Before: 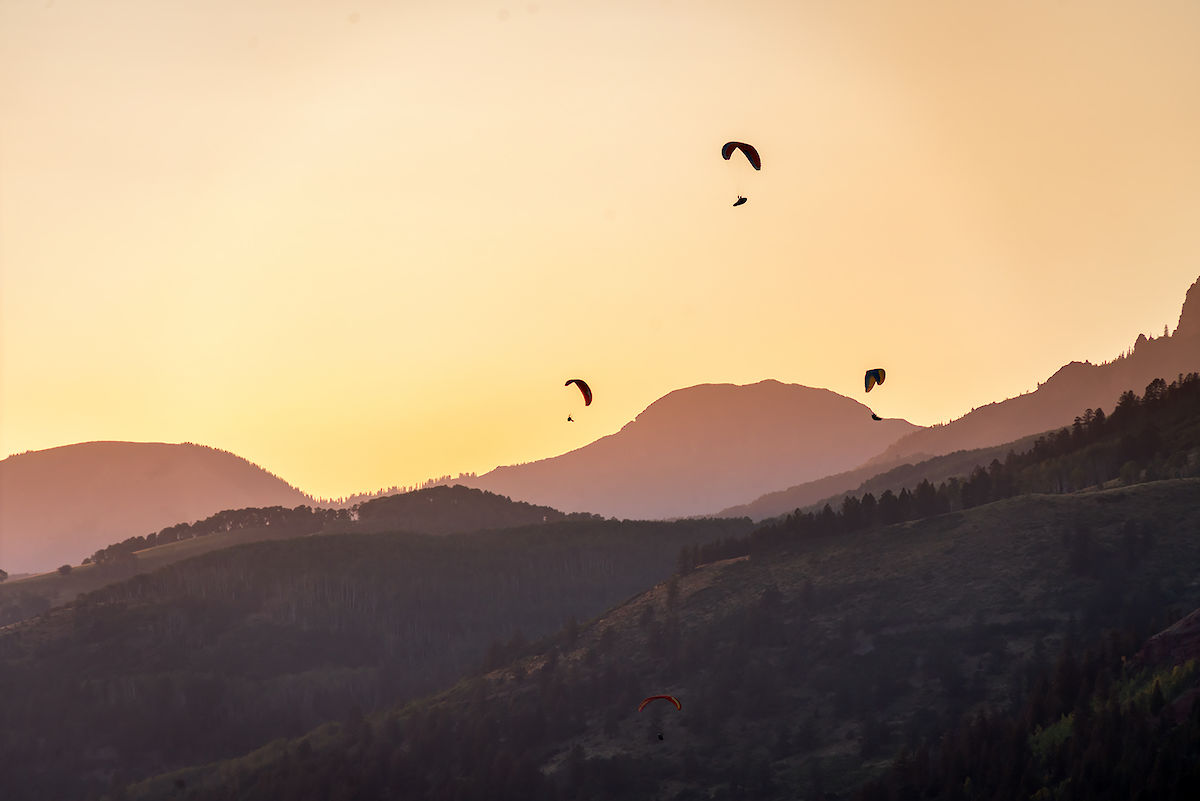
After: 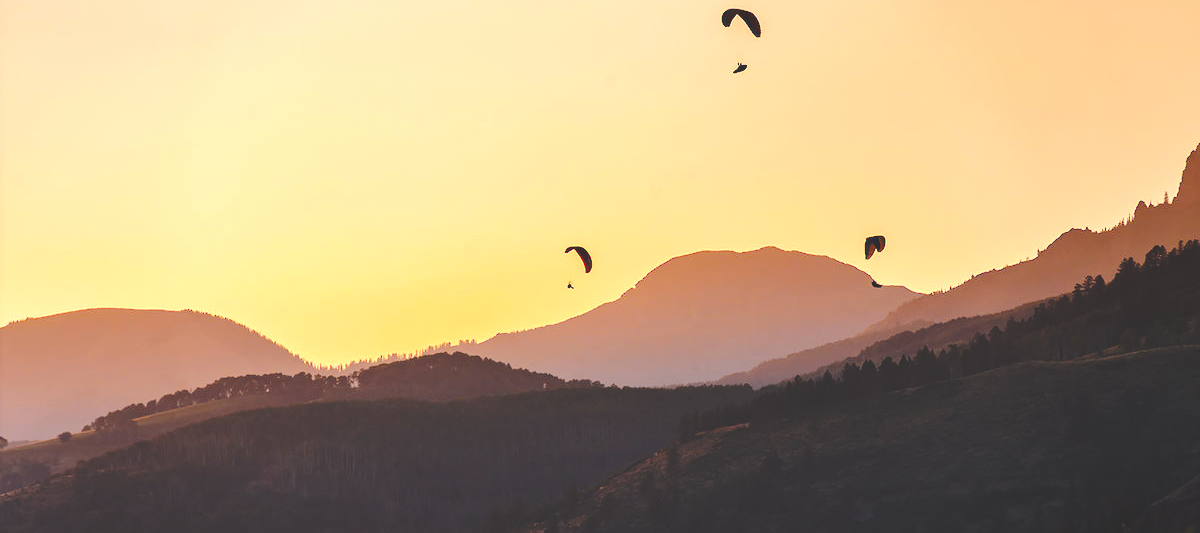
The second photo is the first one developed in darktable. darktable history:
crop: top 16.727%, bottom 16.727%
tone equalizer: on, module defaults
color zones: curves: ch0 [(0.224, 0.526) (0.75, 0.5)]; ch1 [(0.055, 0.526) (0.224, 0.761) (0.377, 0.526) (0.75, 0.5)]
base curve: curves: ch0 [(0, 0.024) (0.055, 0.065) (0.121, 0.166) (0.236, 0.319) (0.693, 0.726) (1, 1)], preserve colors none
levels: mode automatic, gray 50.8%
